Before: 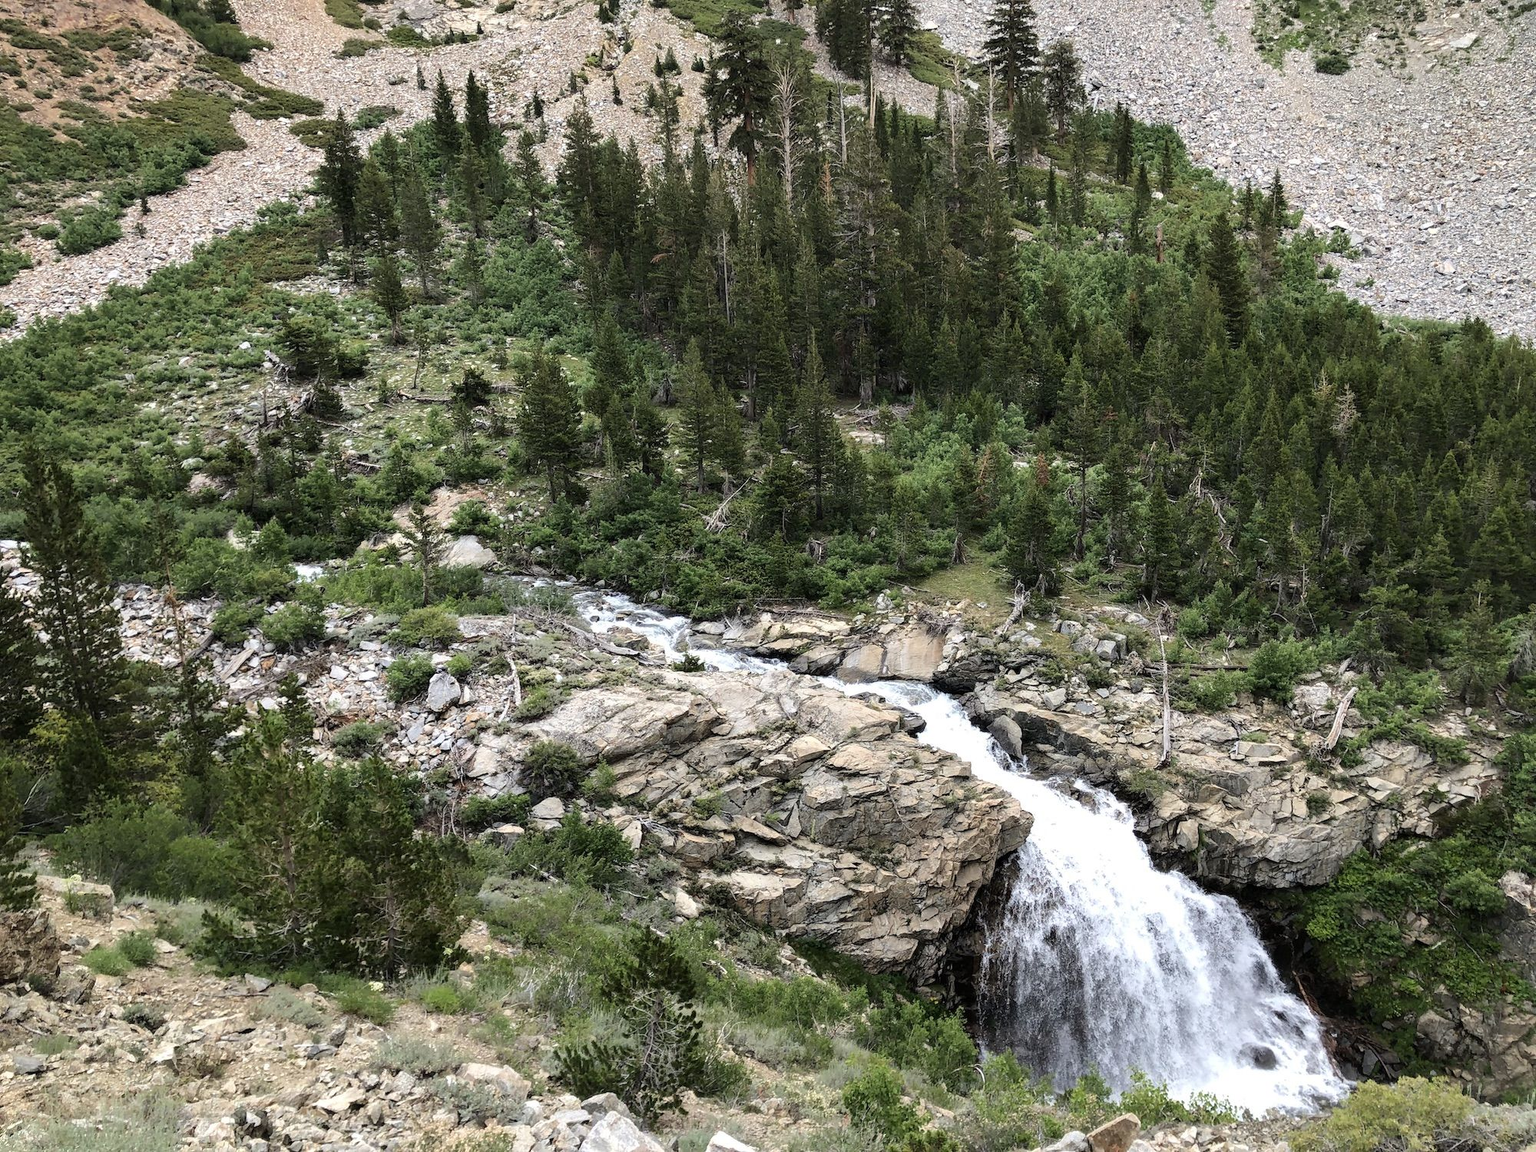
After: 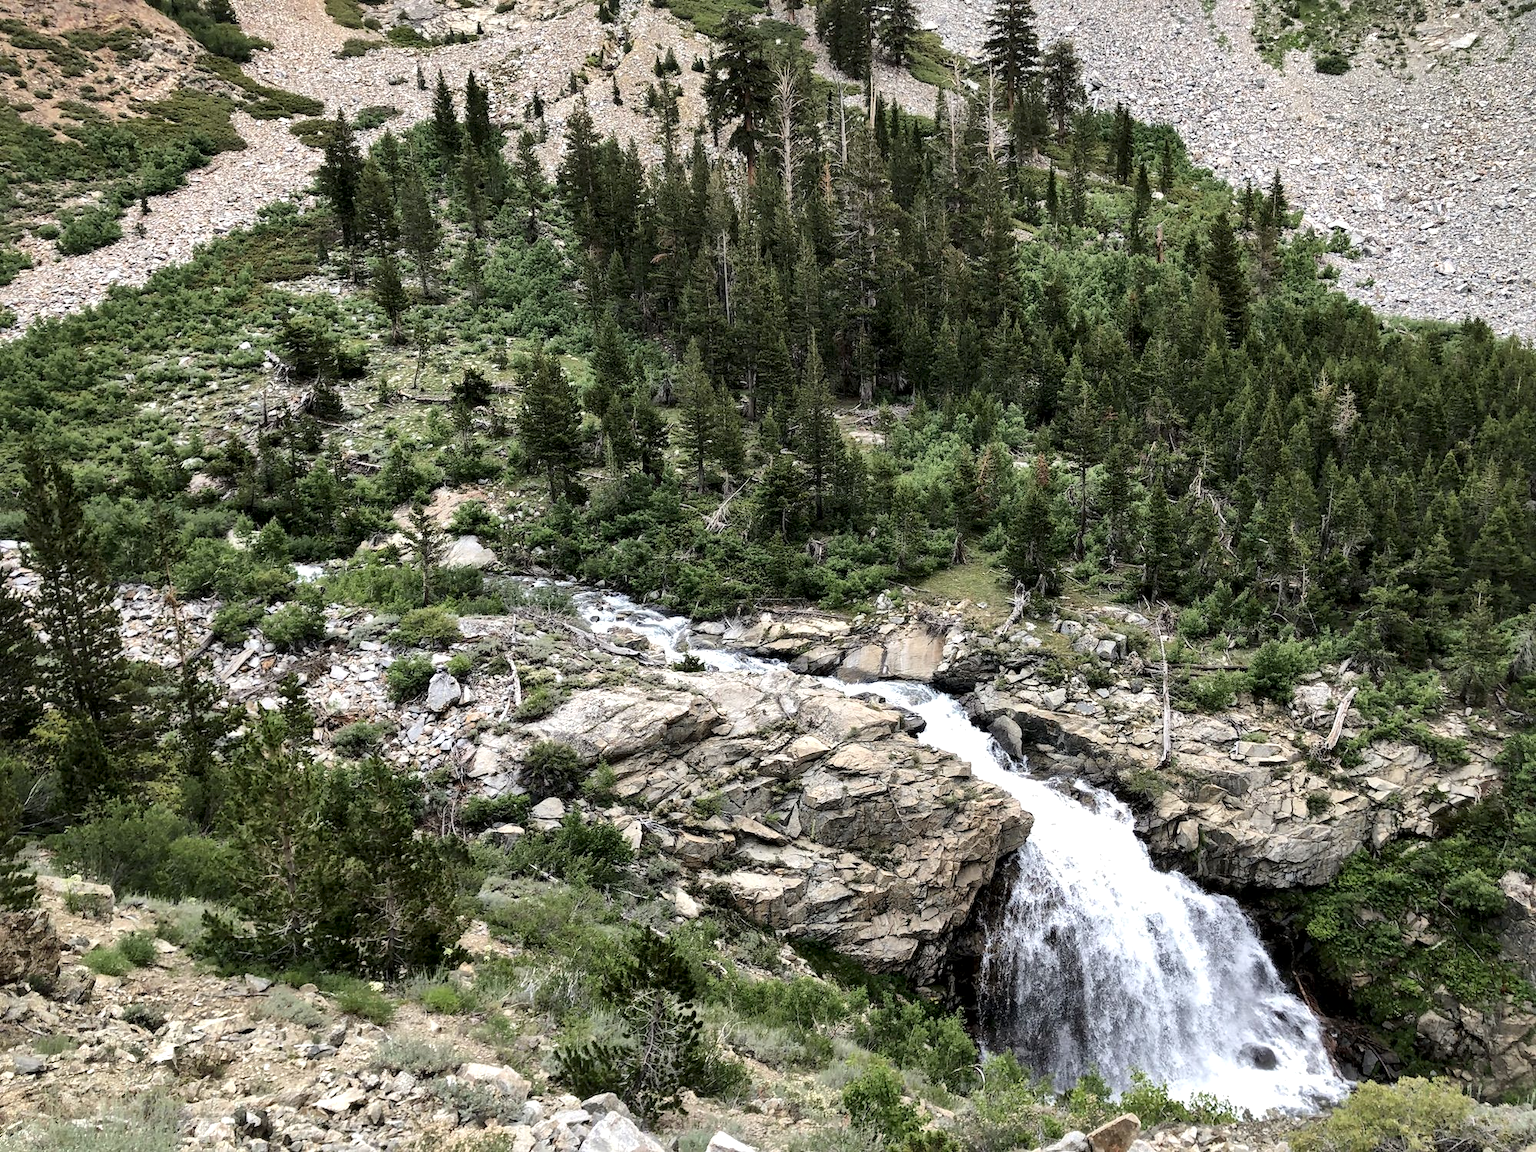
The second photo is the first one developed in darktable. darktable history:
local contrast: mode bilateral grid, contrast 24, coarseness 59, detail 151%, midtone range 0.2
